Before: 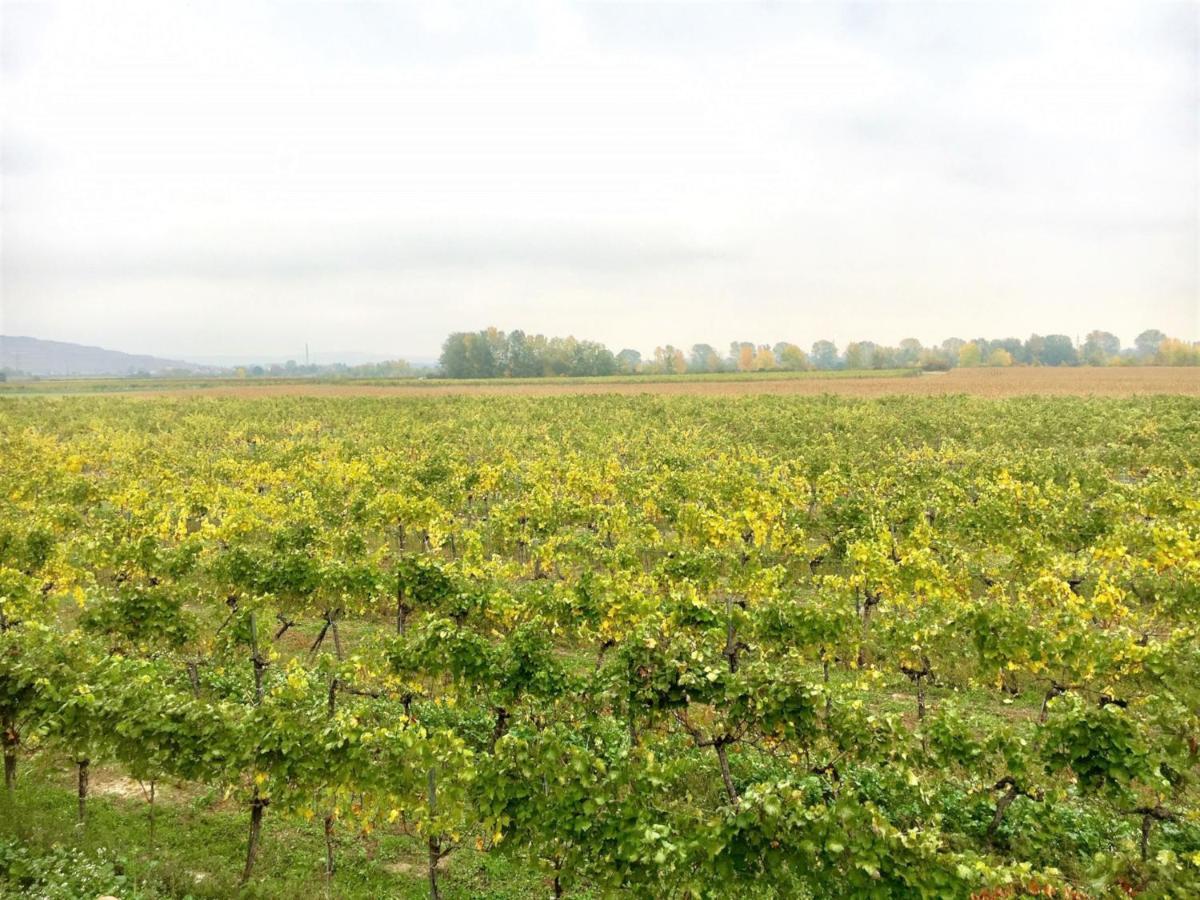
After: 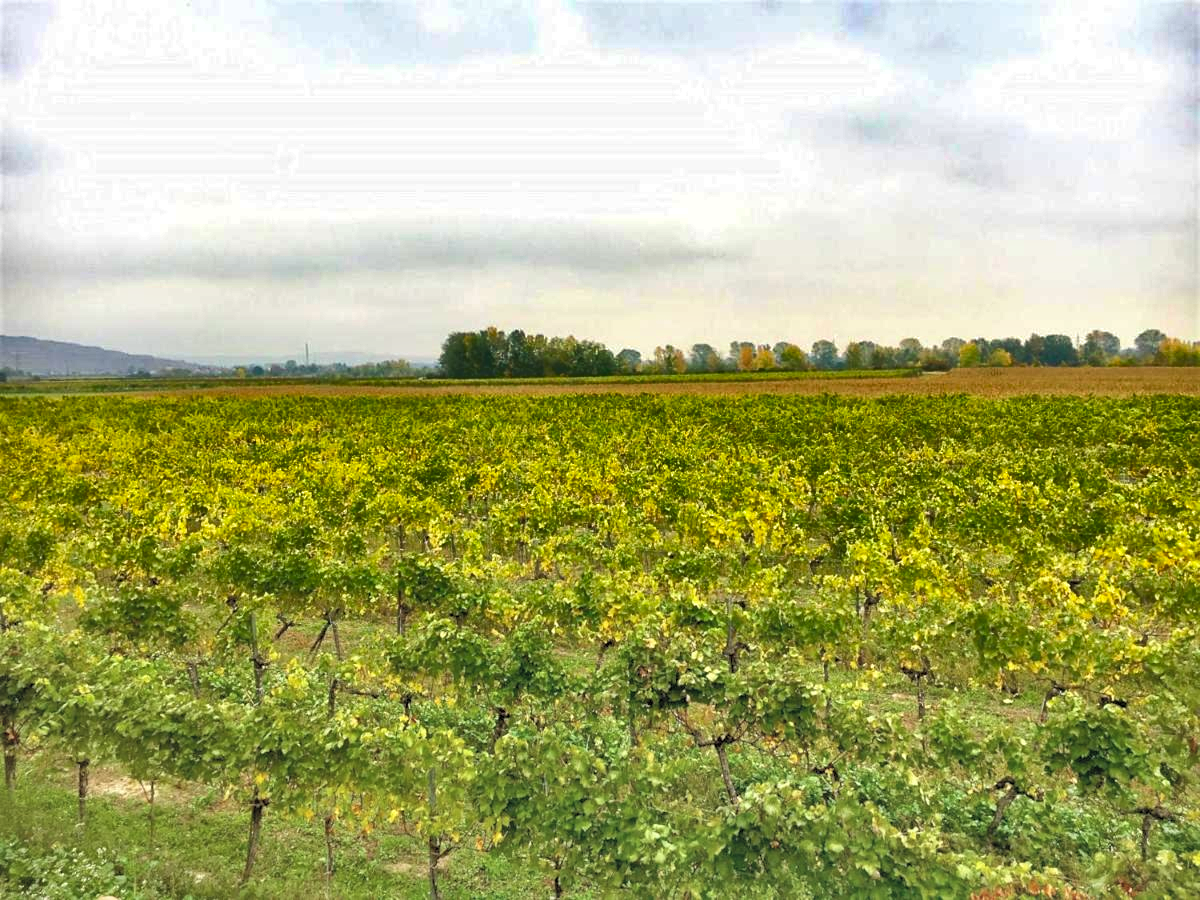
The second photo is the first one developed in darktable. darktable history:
contrast brightness saturation: brightness 0.276
sharpen: amount 0.21
shadows and highlights: shadows 24.53, highlights -80.04, highlights color adjustment 74.12%, soften with gaussian
